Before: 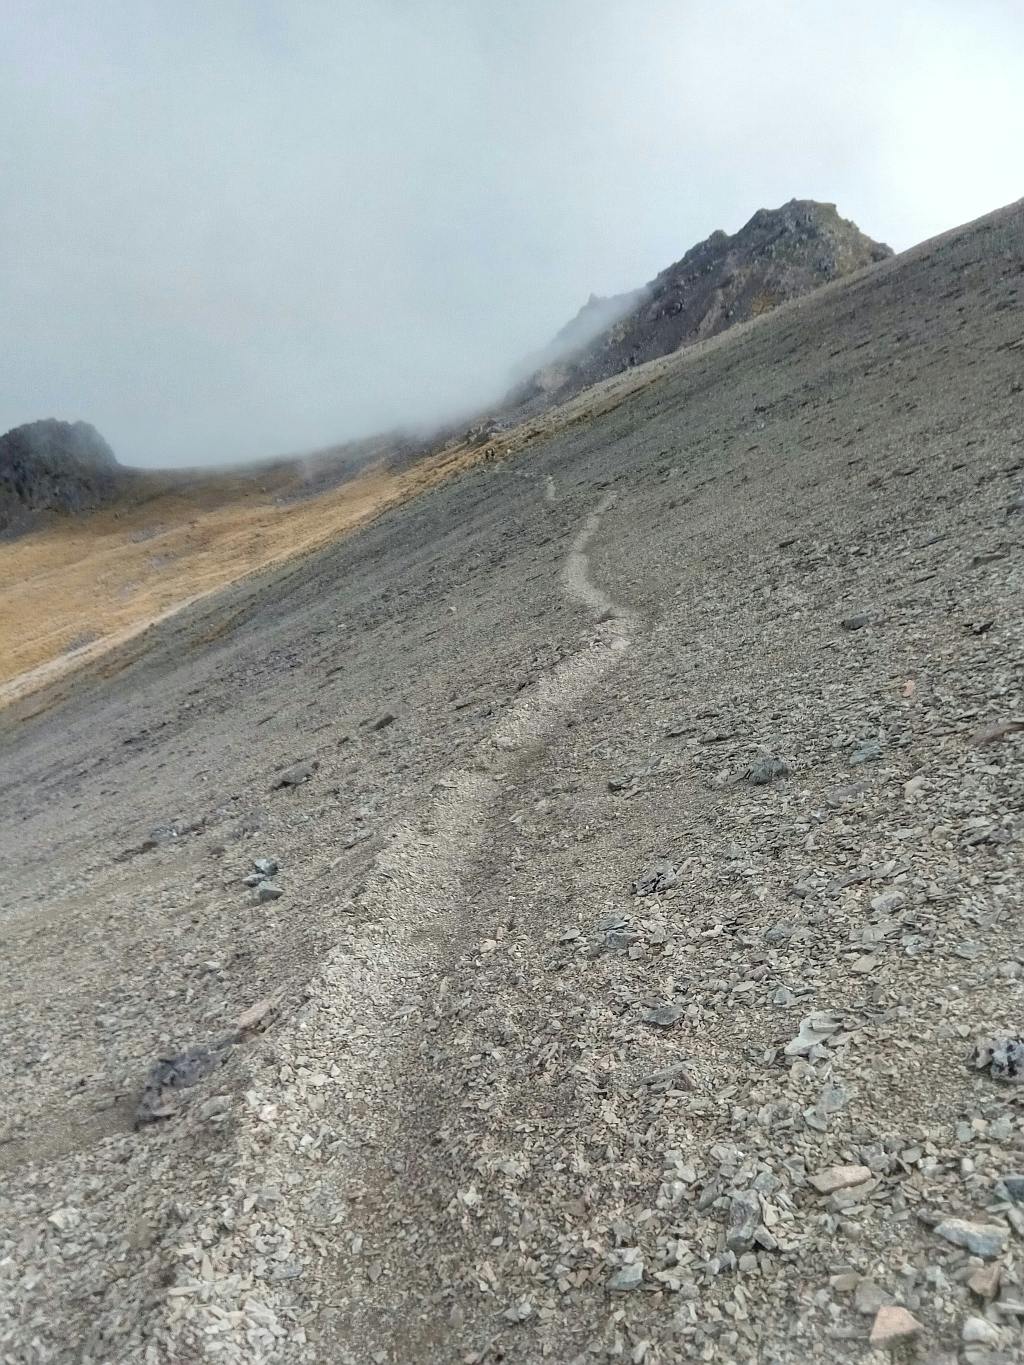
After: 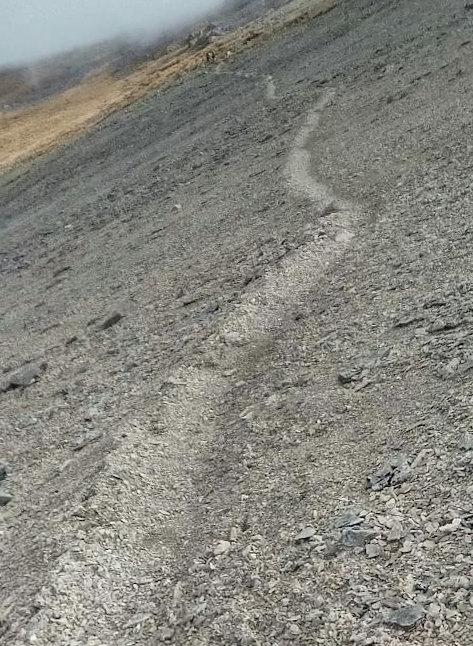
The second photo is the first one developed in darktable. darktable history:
crop: left 25%, top 25%, right 25%, bottom 25%
rotate and perspective: rotation -1.68°, lens shift (vertical) -0.146, crop left 0.049, crop right 0.912, crop top 0.032, crop bottom 0.96
